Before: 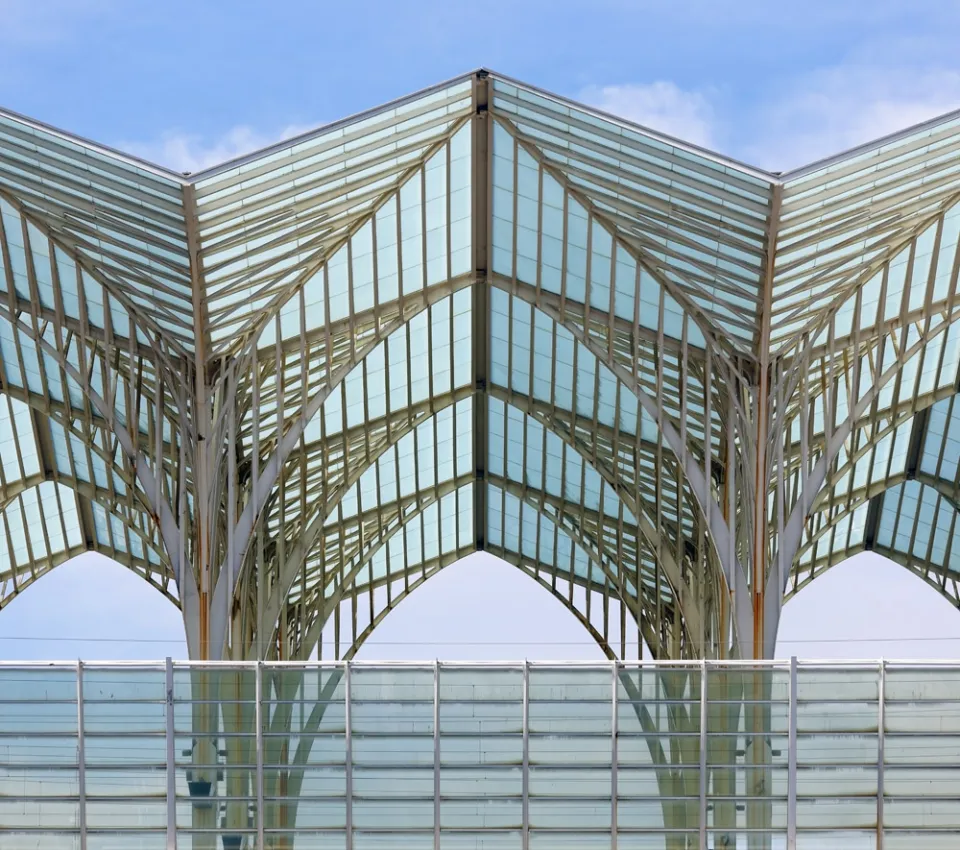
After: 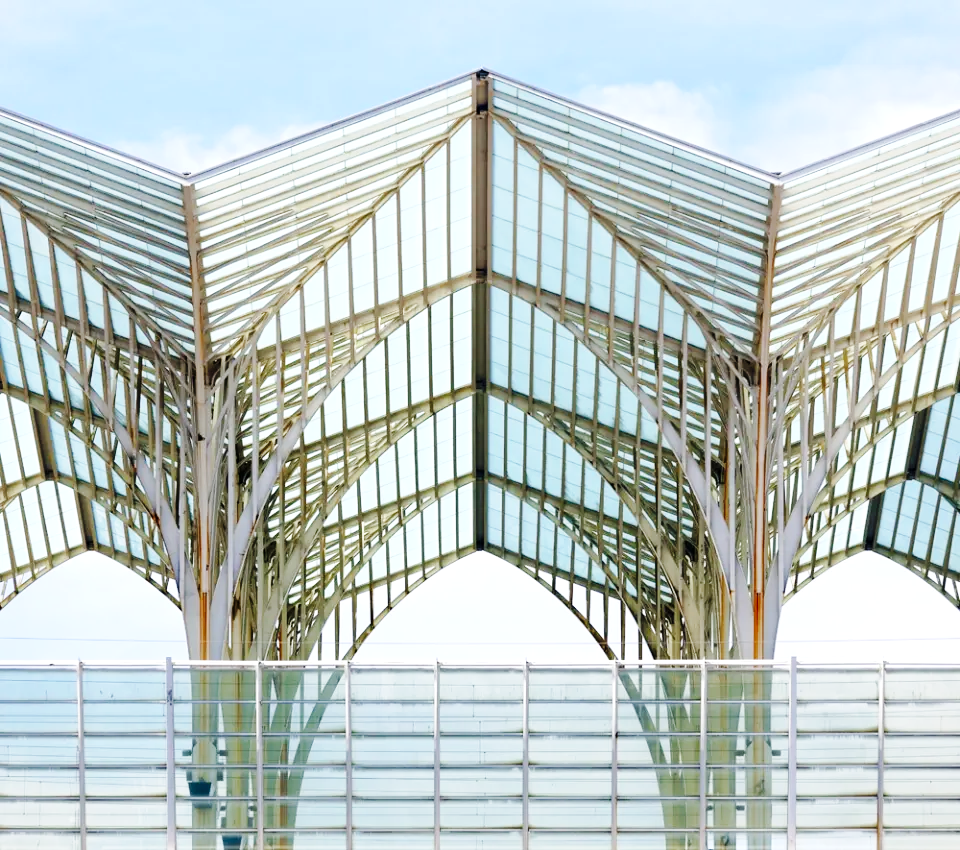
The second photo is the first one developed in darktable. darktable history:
base curve: curves: ch0 [(0, 0) (0.036, 0.025) (0.121, 0.166) (0.206, 0.329) (0.605, 0.79) (1, 1)], preserve colors none
exposure: black level correction 0.001, exposure 0.5 EV, compensate exposure bias true, compensate highlight preservation false
